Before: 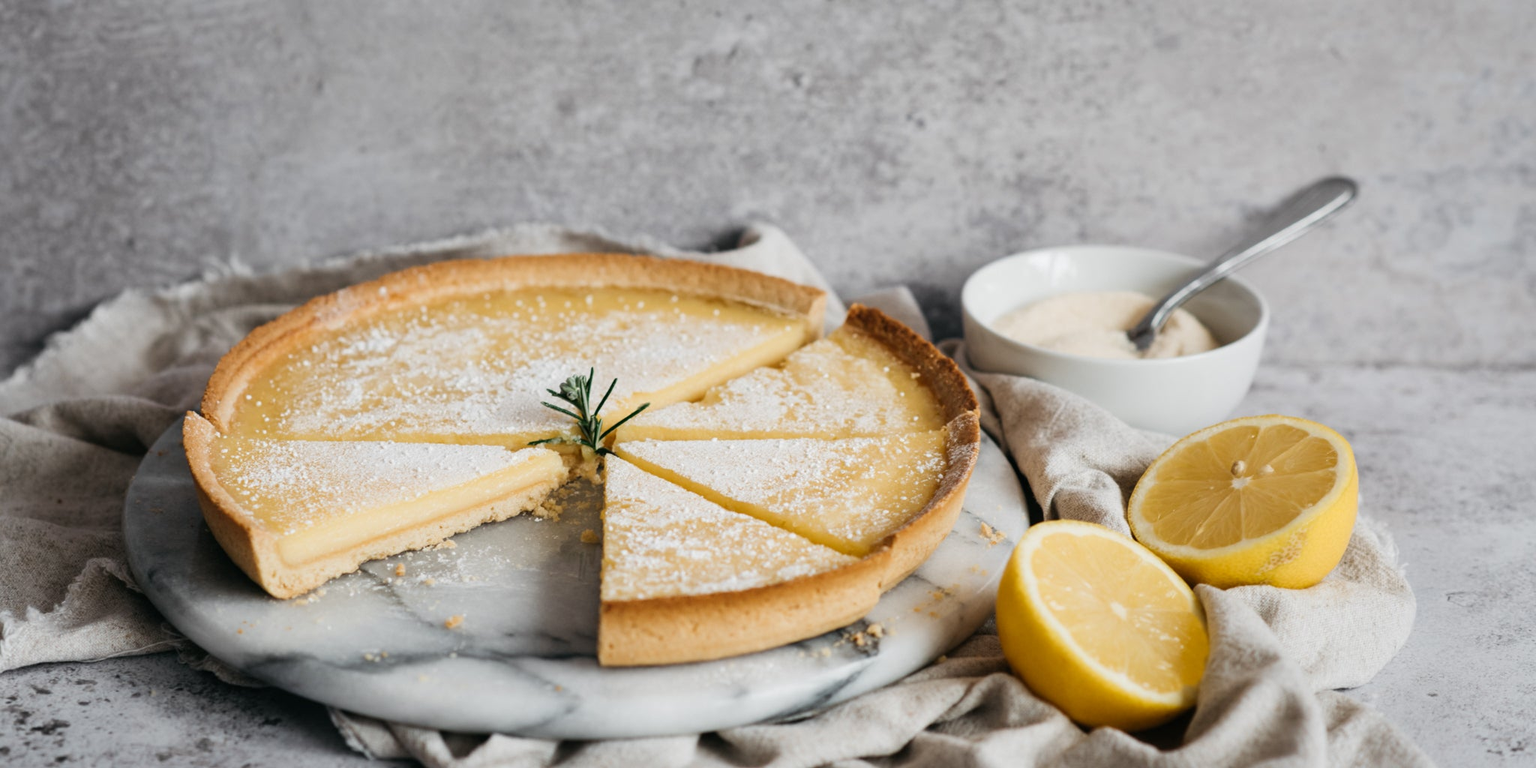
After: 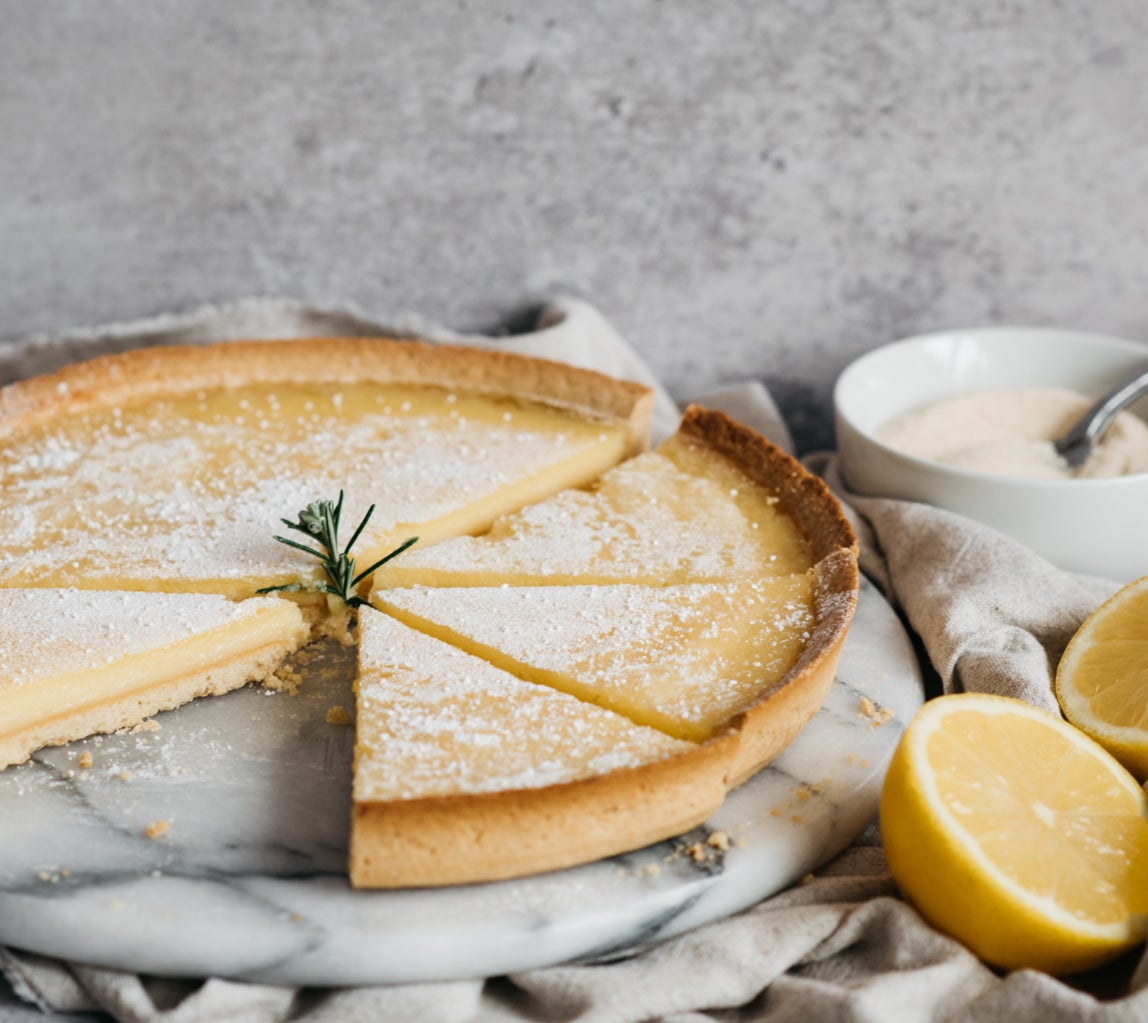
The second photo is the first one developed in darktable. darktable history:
crop: left 21.885%, right 22.054%, bottom 0.009%
